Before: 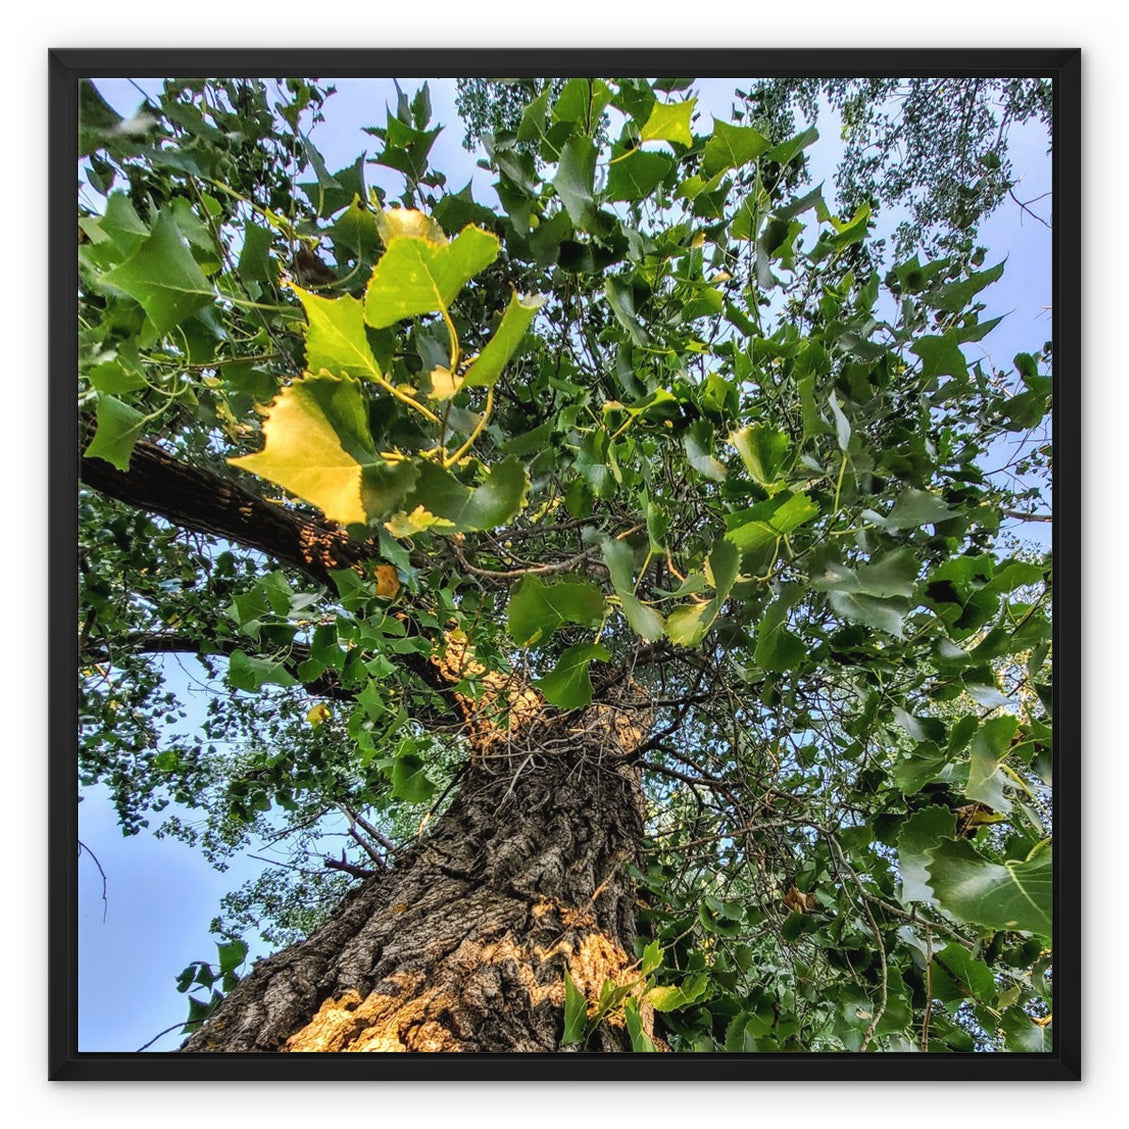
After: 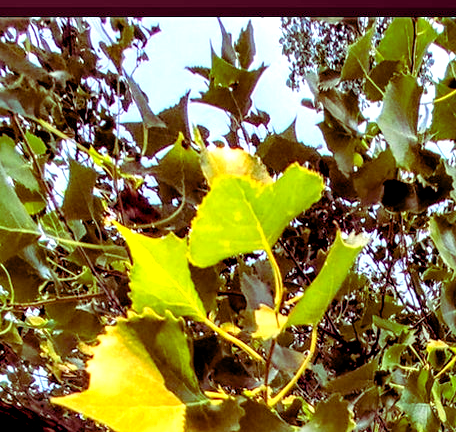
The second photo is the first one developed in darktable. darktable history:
crop: left 15.632%, top 5.447%, right 43.956%, bottom 56.23%
color balance rgb: shadows lift › luminance -18.553%, shadows lift › chroma 35.233%, perceptual saturation grading › global saturation 0.199%, global vibrance 20%
exposure: black level correction 0.012, exposure 0.703 EV, compensate exposure bias true, compensate highlight preservation false
